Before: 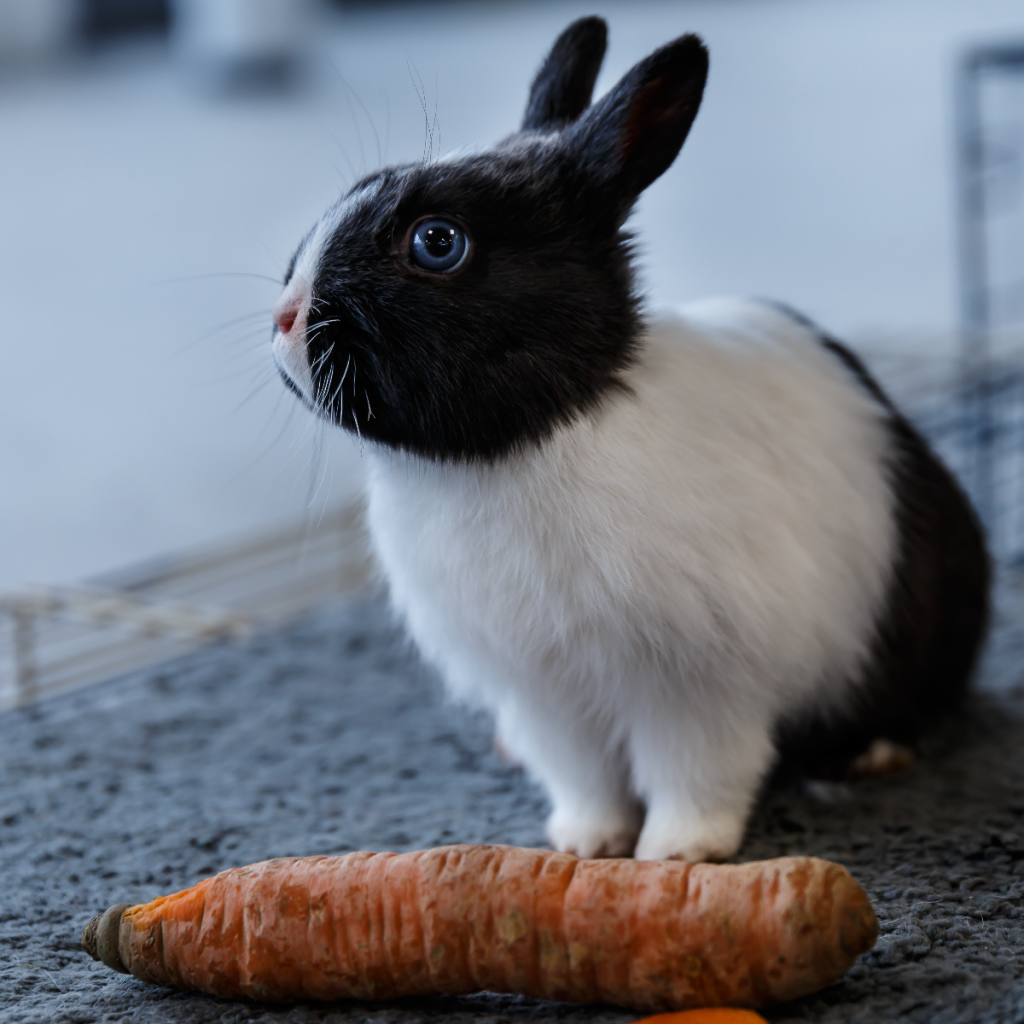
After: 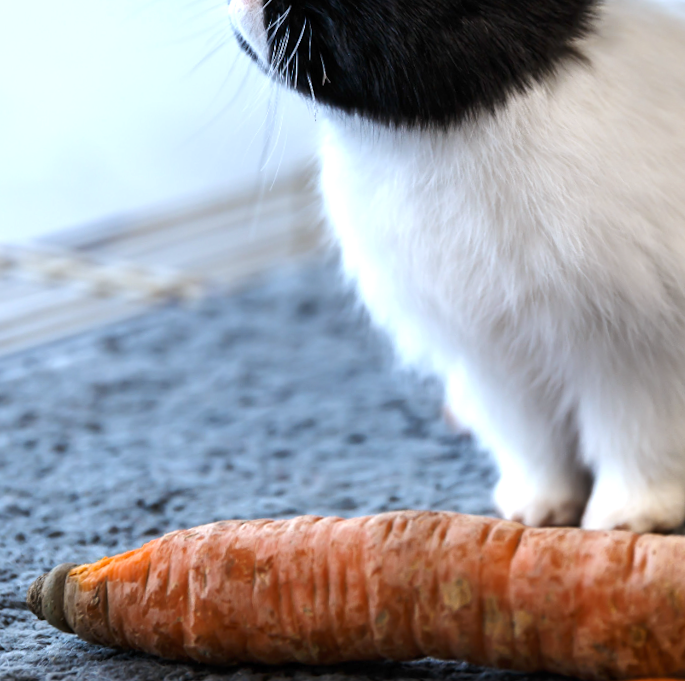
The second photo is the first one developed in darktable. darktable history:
exposure: black level correction 0, exposure 0.934 EV, compensate highlight preservation false
crop and rotate: angle -1.08°, left 3.751%, top 32.224%, right 28.063%
color zones: curves: ch0 [(0.068, 0.464) (0.25, 0.5) (0.48, 0.508) (0.75, 0.536) (0.886, 0.476) (0.967, 0.456)]; ch1 [(0.066, 0.456) (0.25, 0.5) (0.616, 0.508) (0.746, 0.56) (0.934, 0.444)]
